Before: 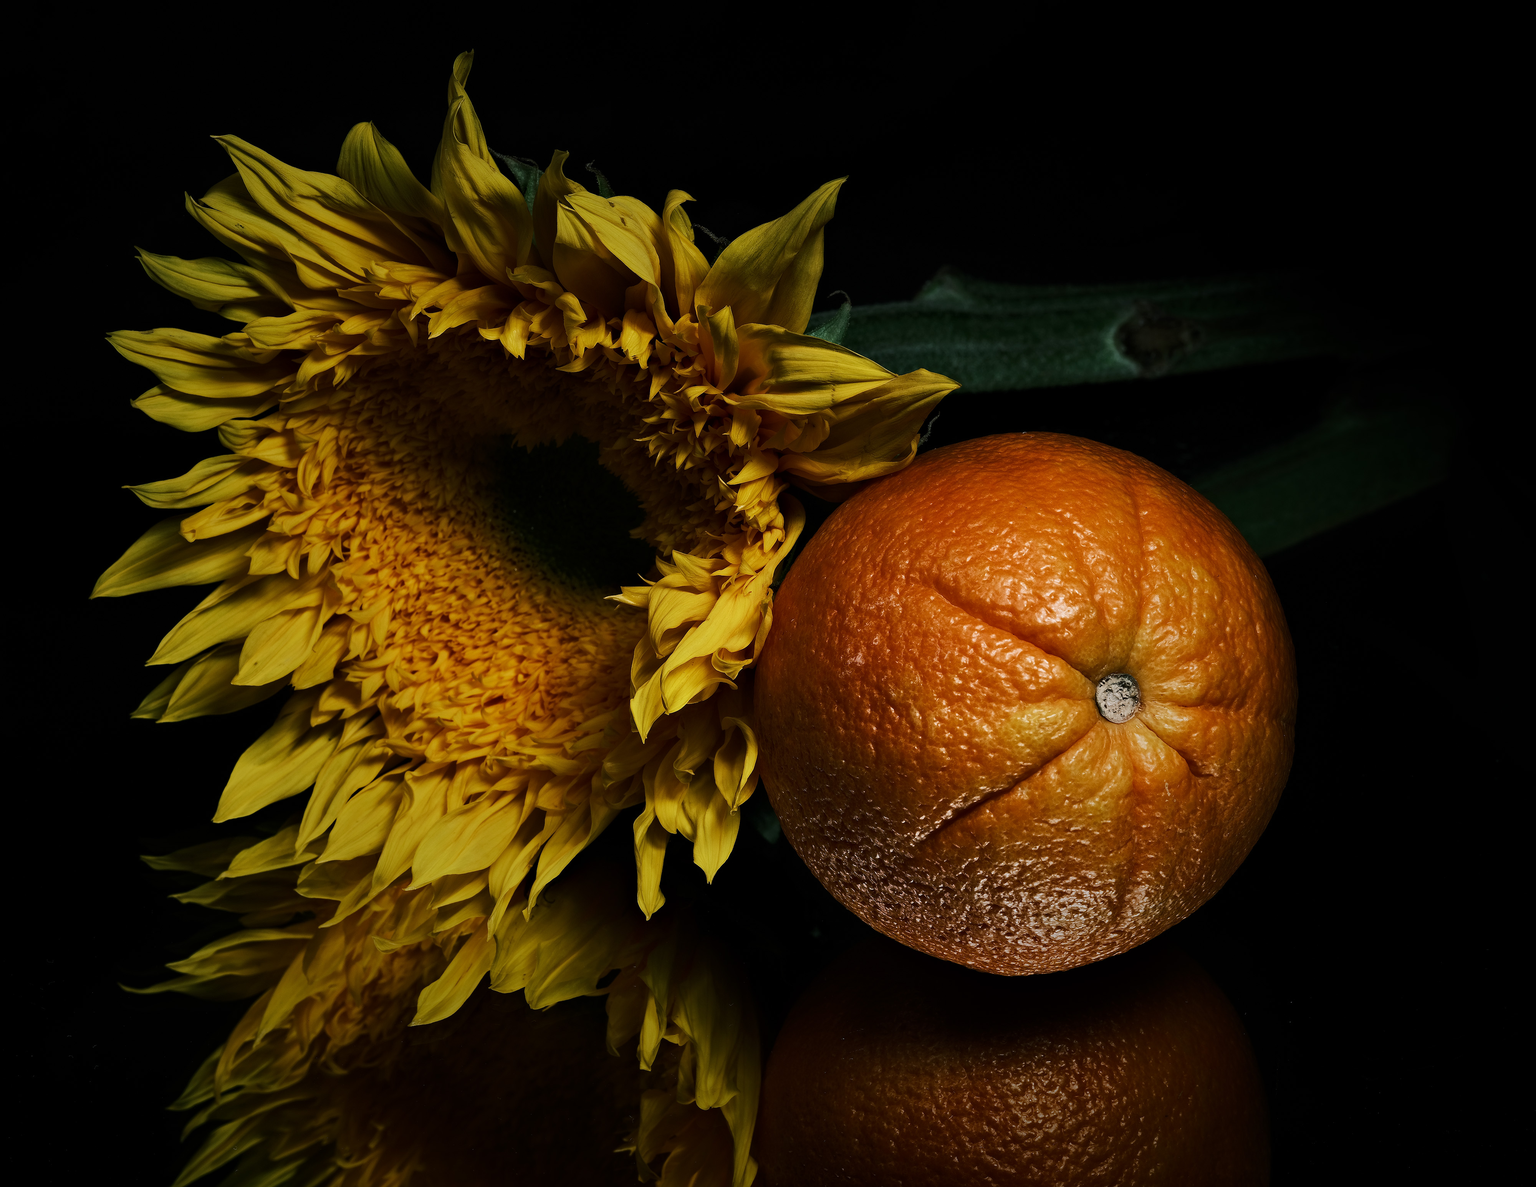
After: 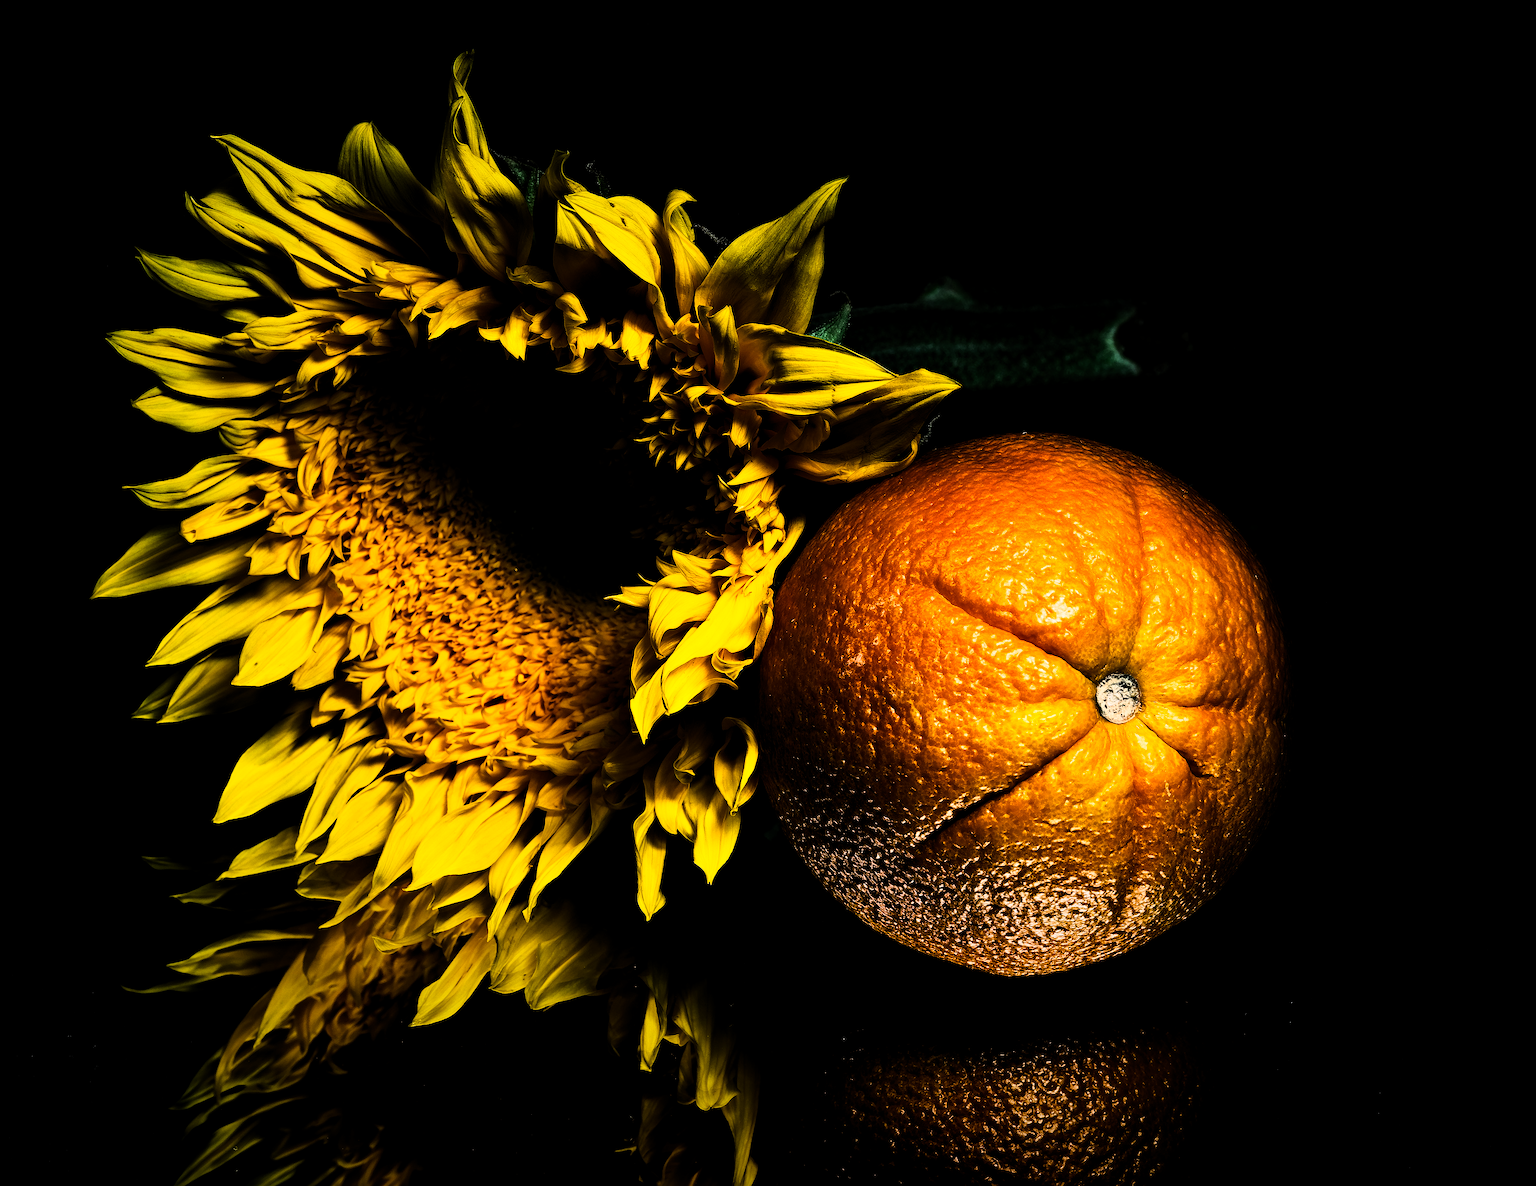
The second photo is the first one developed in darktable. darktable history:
sharpen: radius 2.529, amount 0.323
color balance rgb: linear chroma grading › global chroma 15%, perceptual saturation grading › global saturation 30%
rgb curve: curves: ch0 [(0, 0) (0.21, 0.15) (0.24, 0.21) (0.5, 0.75) (0.75, 0.96) (0.89, 0.99) (1, 1)]; ch1 [(0, 0.02) (0.21, 0.13) (0.25, 0.2) (0.5, 0.67) (0.75, 0.9) (0.89, 0.97) (1, 1)]; ch2 [(0, 0.02) (0.21, 0.13) (0.25, 0.2) (0.5, 0.67) (0.75, 0.9) (0.89, 0.97) (1, 1)], compensate middle gray true
levels: levels [0.016, 0.5, 0.996]
